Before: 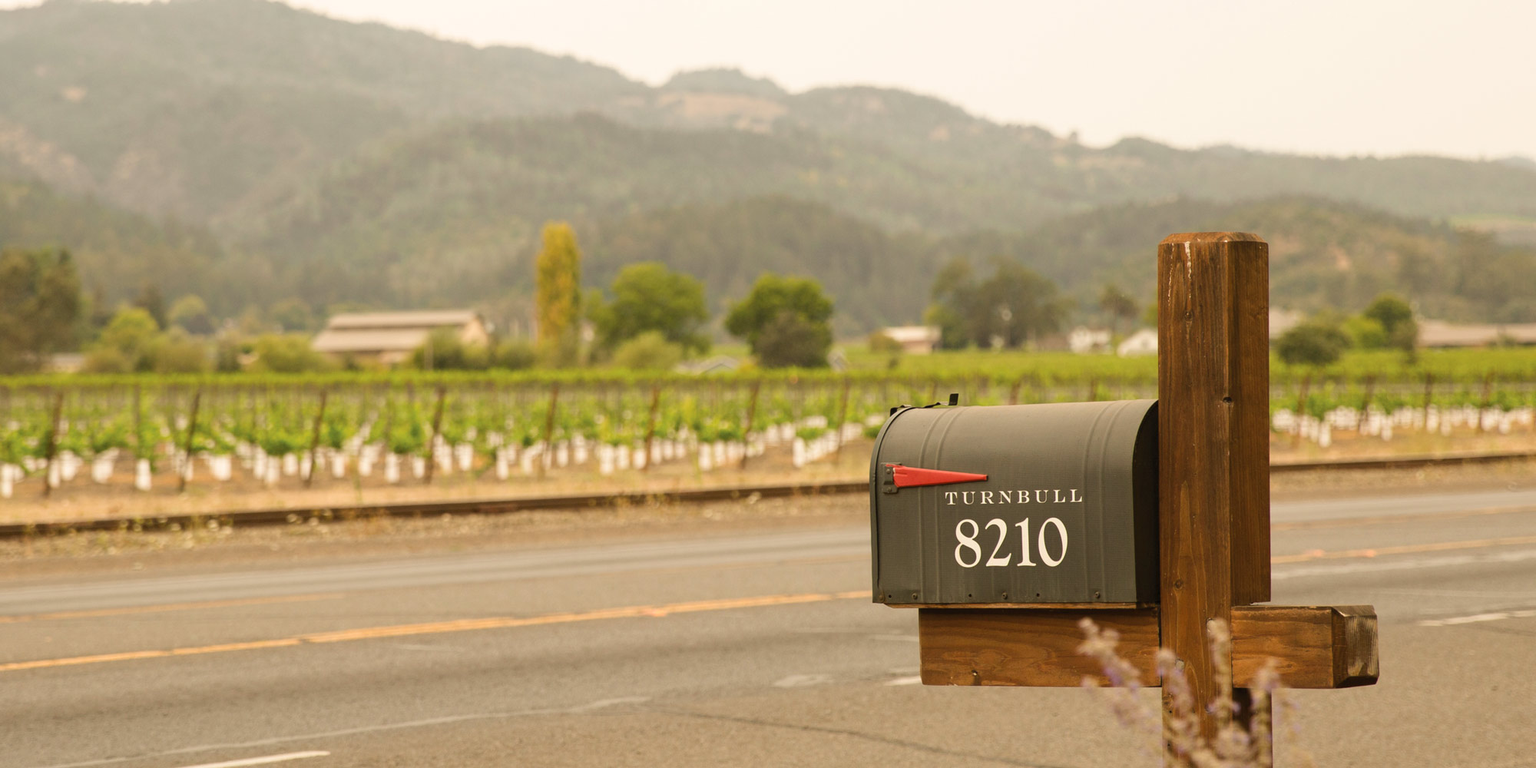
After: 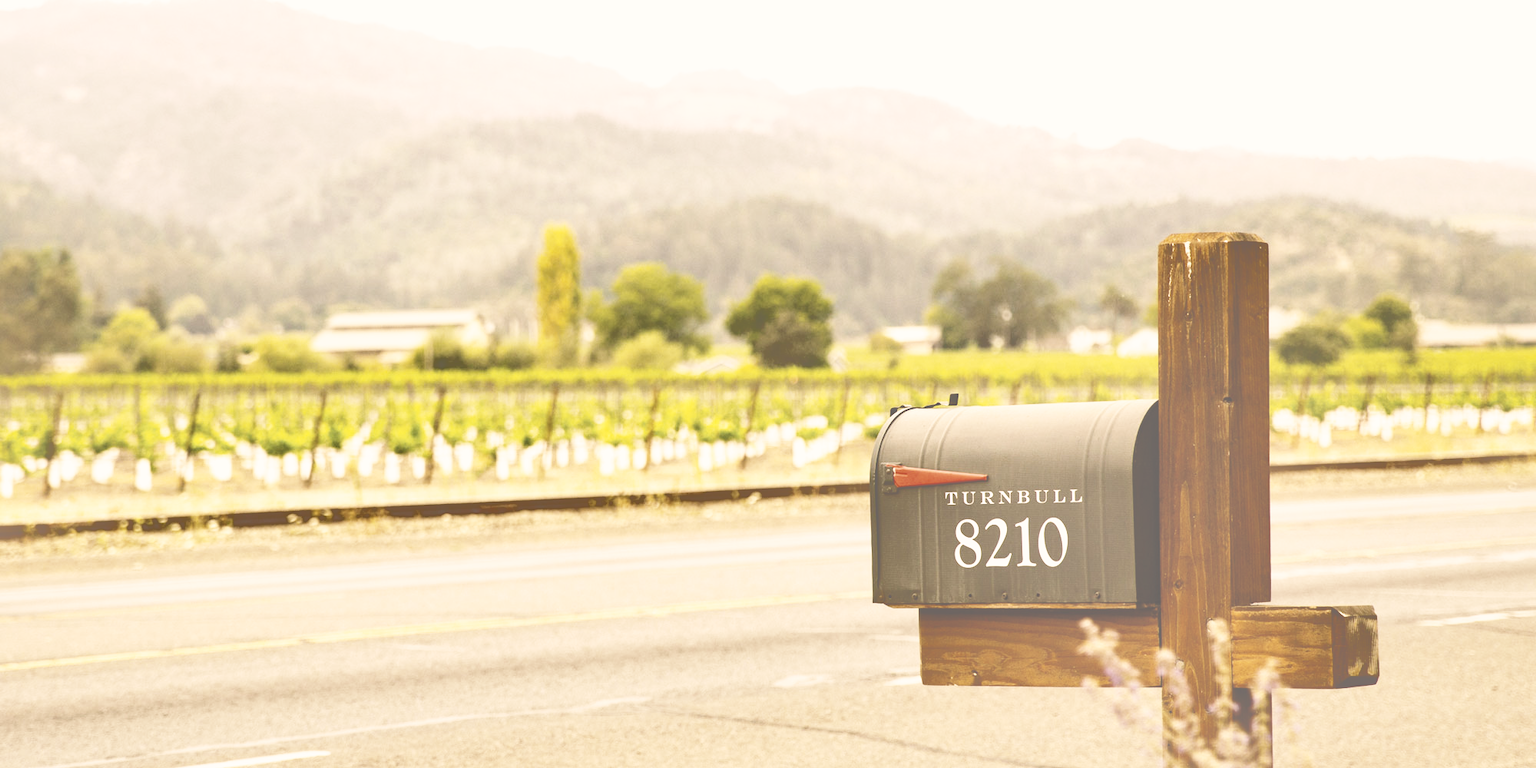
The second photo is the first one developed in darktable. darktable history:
exposure: black level correction -0.07, exposure 0.503 EV, compensate highlight preservation false
color correction: highlights a* 5.58, highlights b* 5.25, saturation 0.64
base curve: curves: ch0 [(0, 0) (0.007, 0.004) (0.027, 0.03) (0.046, 0.07) (0.207, 0.54) (0.442, 0.872) (0.673, 0.972) (1, 1)], preserve colors none
tone equalizer: -8 EV -1.83 EV, -7 EV -1.13 EV, -6 EV -1.62 EV, smoothing diameter 24.97%, edges refinement/feathering 12.18, preserve details guided filter
shadows and highlights: shadows 40.21, highlights -59.83
color balance rgb: shadows lift › hue 85.12°, perceptual saturation grading › global saturation 25.887%
